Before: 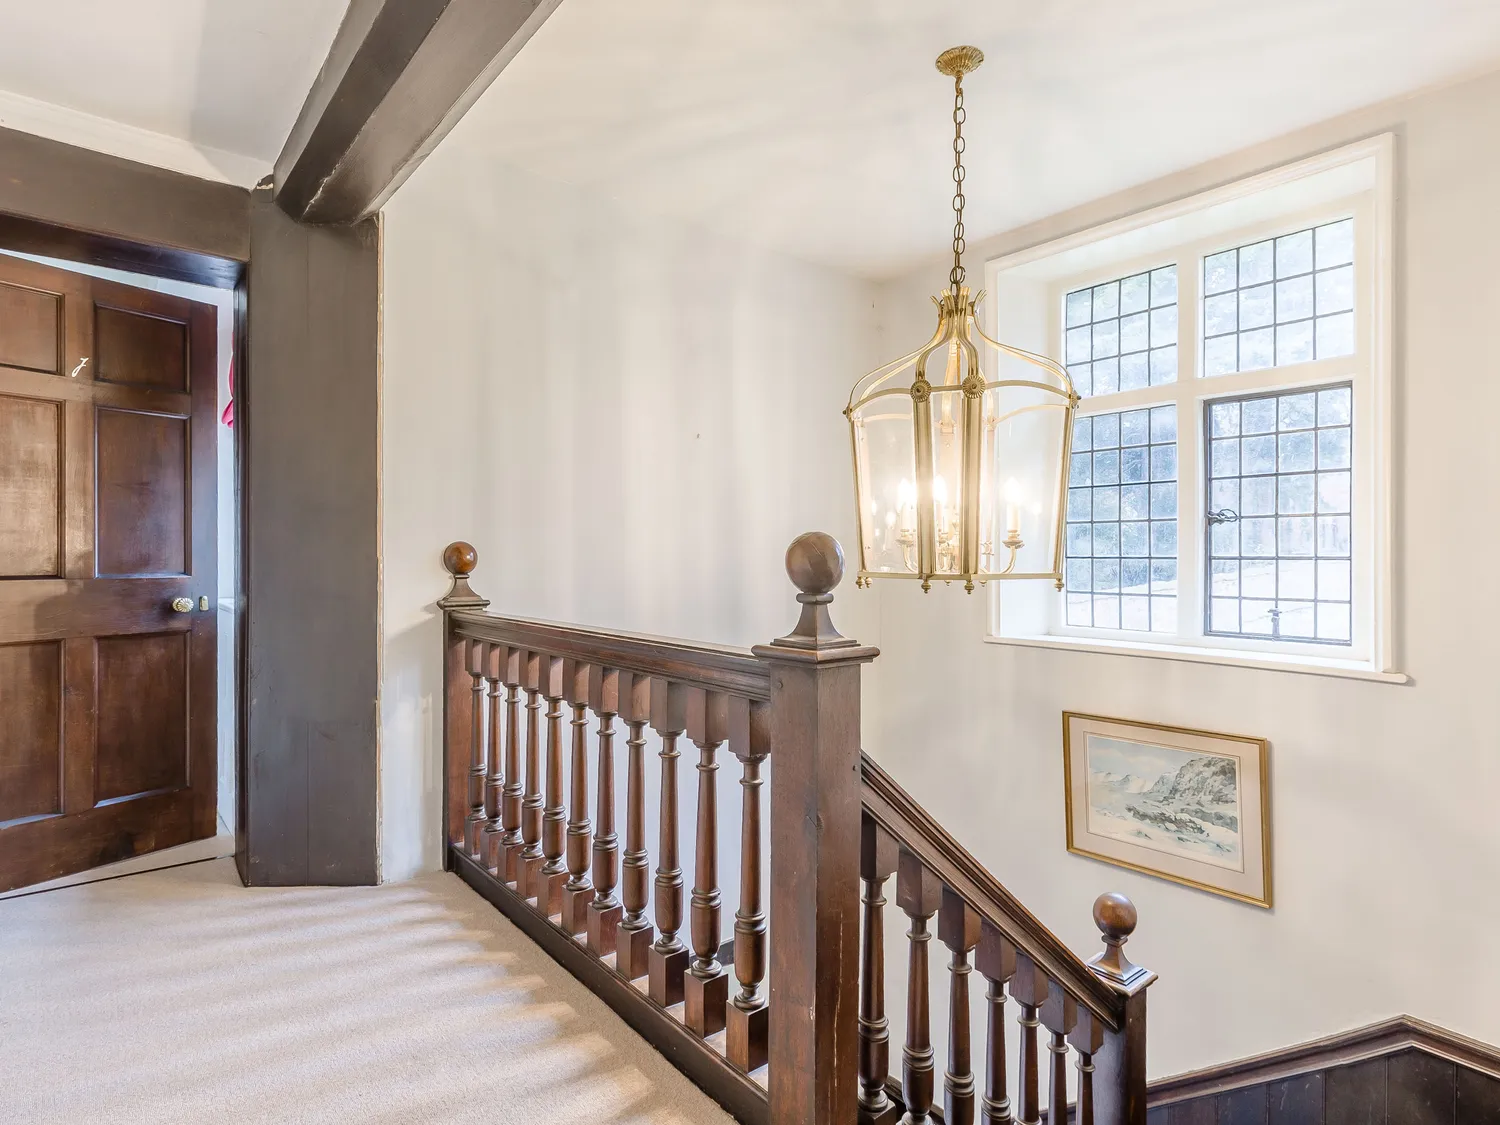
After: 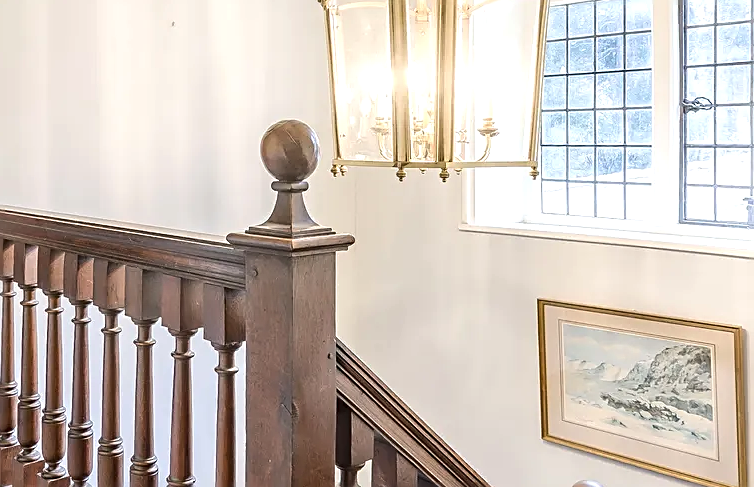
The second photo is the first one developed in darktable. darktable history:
sharpen: on, module defaults
crop: left 35.03%, top 36.625%, right 14.663%, bottom 20.057%
tone equalizer: -8 EV -0.417 EV, -7 EV -0.389 EV, -6 EV -0.333 EV, -5 EV -0.222 EV, -3 EV 0.222 EV, -2 EV 0.333 EV, -1 EV 0.389 EV, +0 EV 0.417 EV, edges refinement/feathering 500, mask exposure compensation -1.57 EV, preserve details no
